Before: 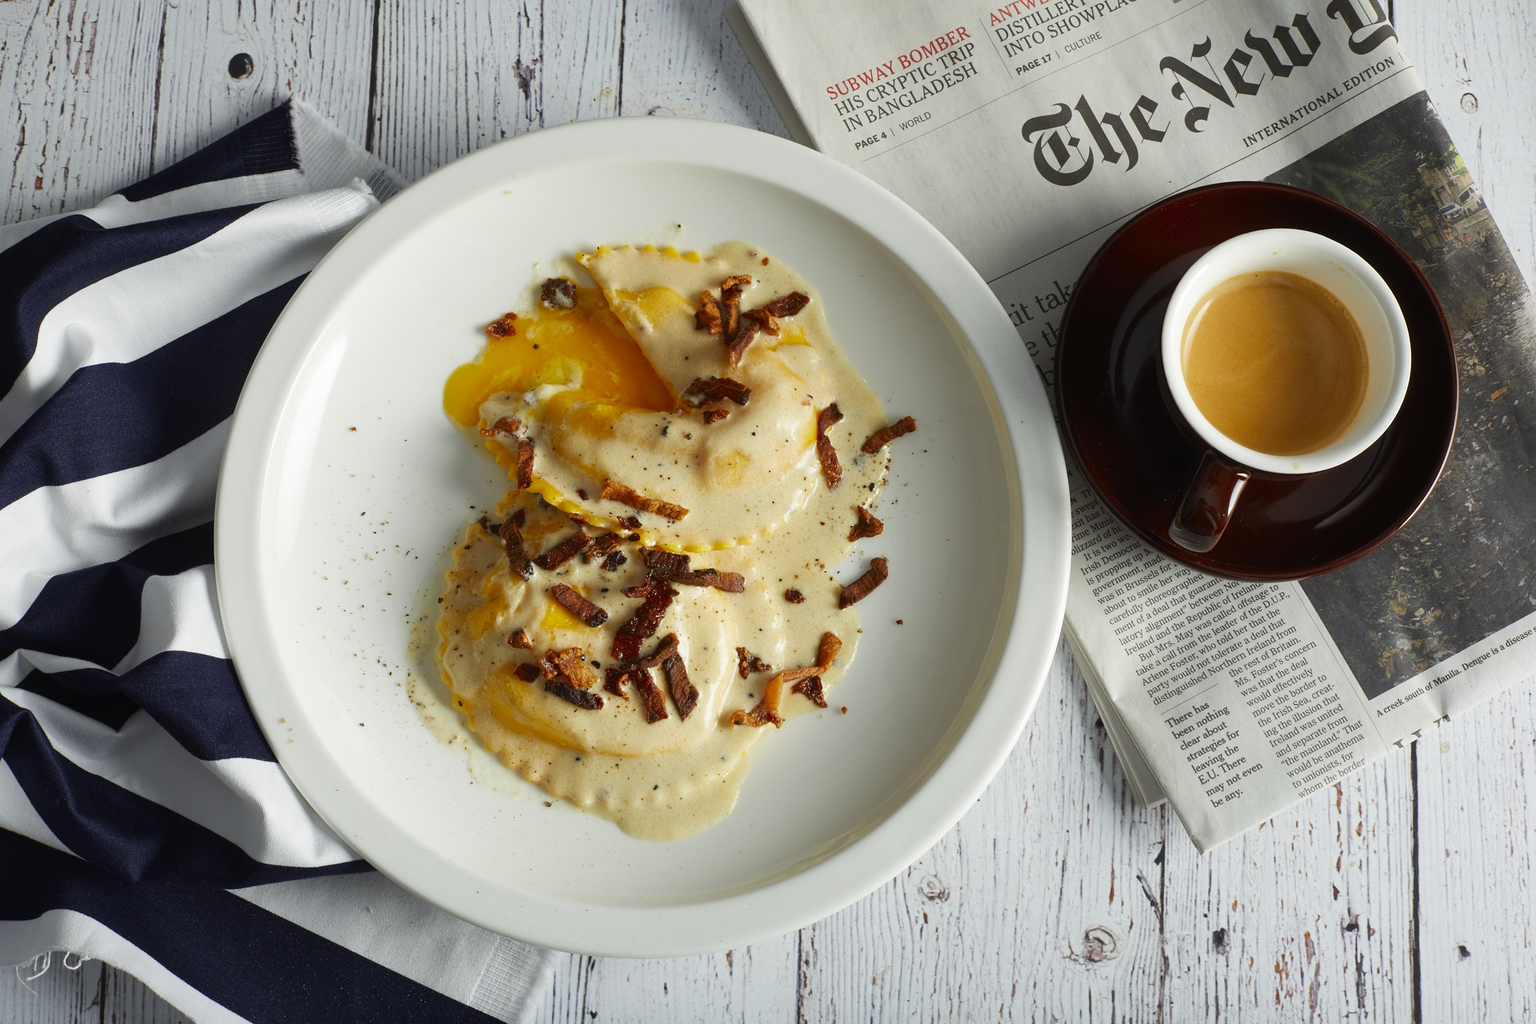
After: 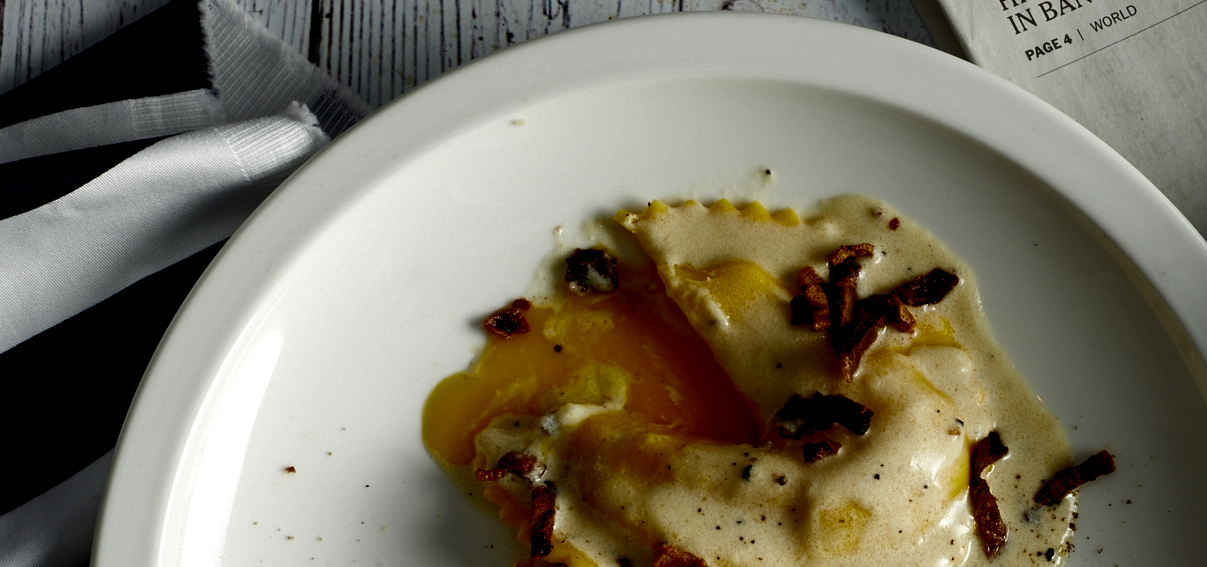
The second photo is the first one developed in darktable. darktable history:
contrast brightness saturation: brightness -0.52
crop: left 10.121%, top 10.631%, right 36.218%, bottom 51.526%
rgb levels: levels [[0.034, 0.472, 0.904], [0, 0.5, 1], [0, 0.5, 1]]
